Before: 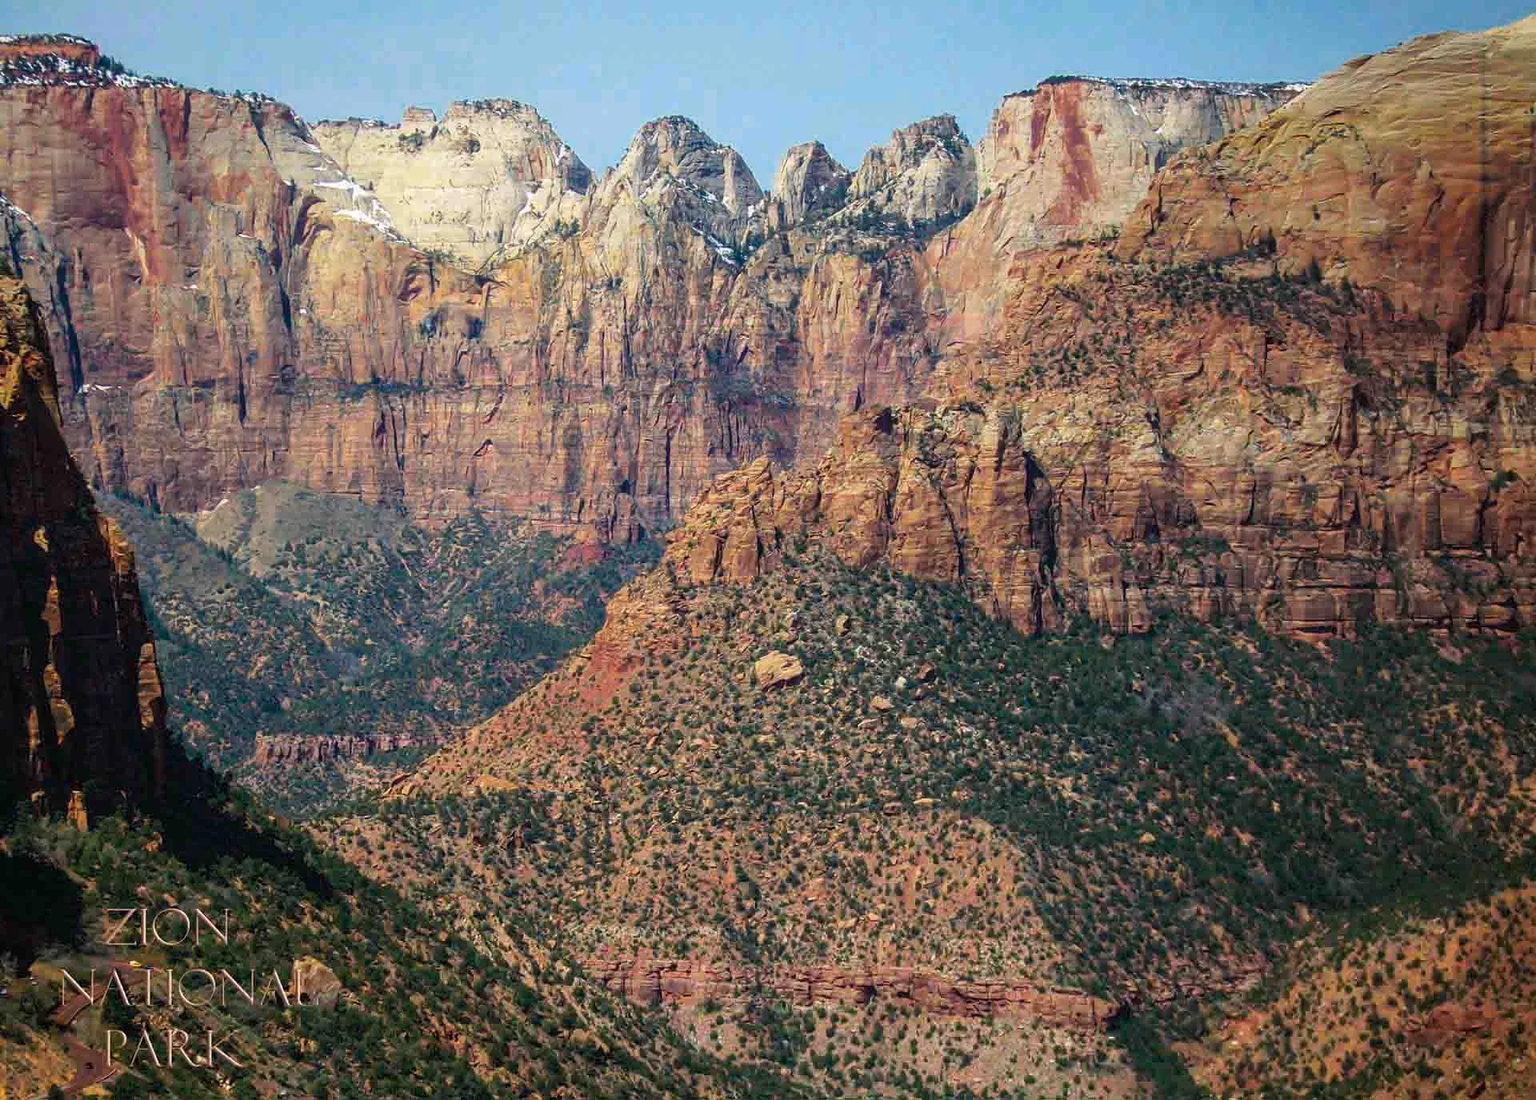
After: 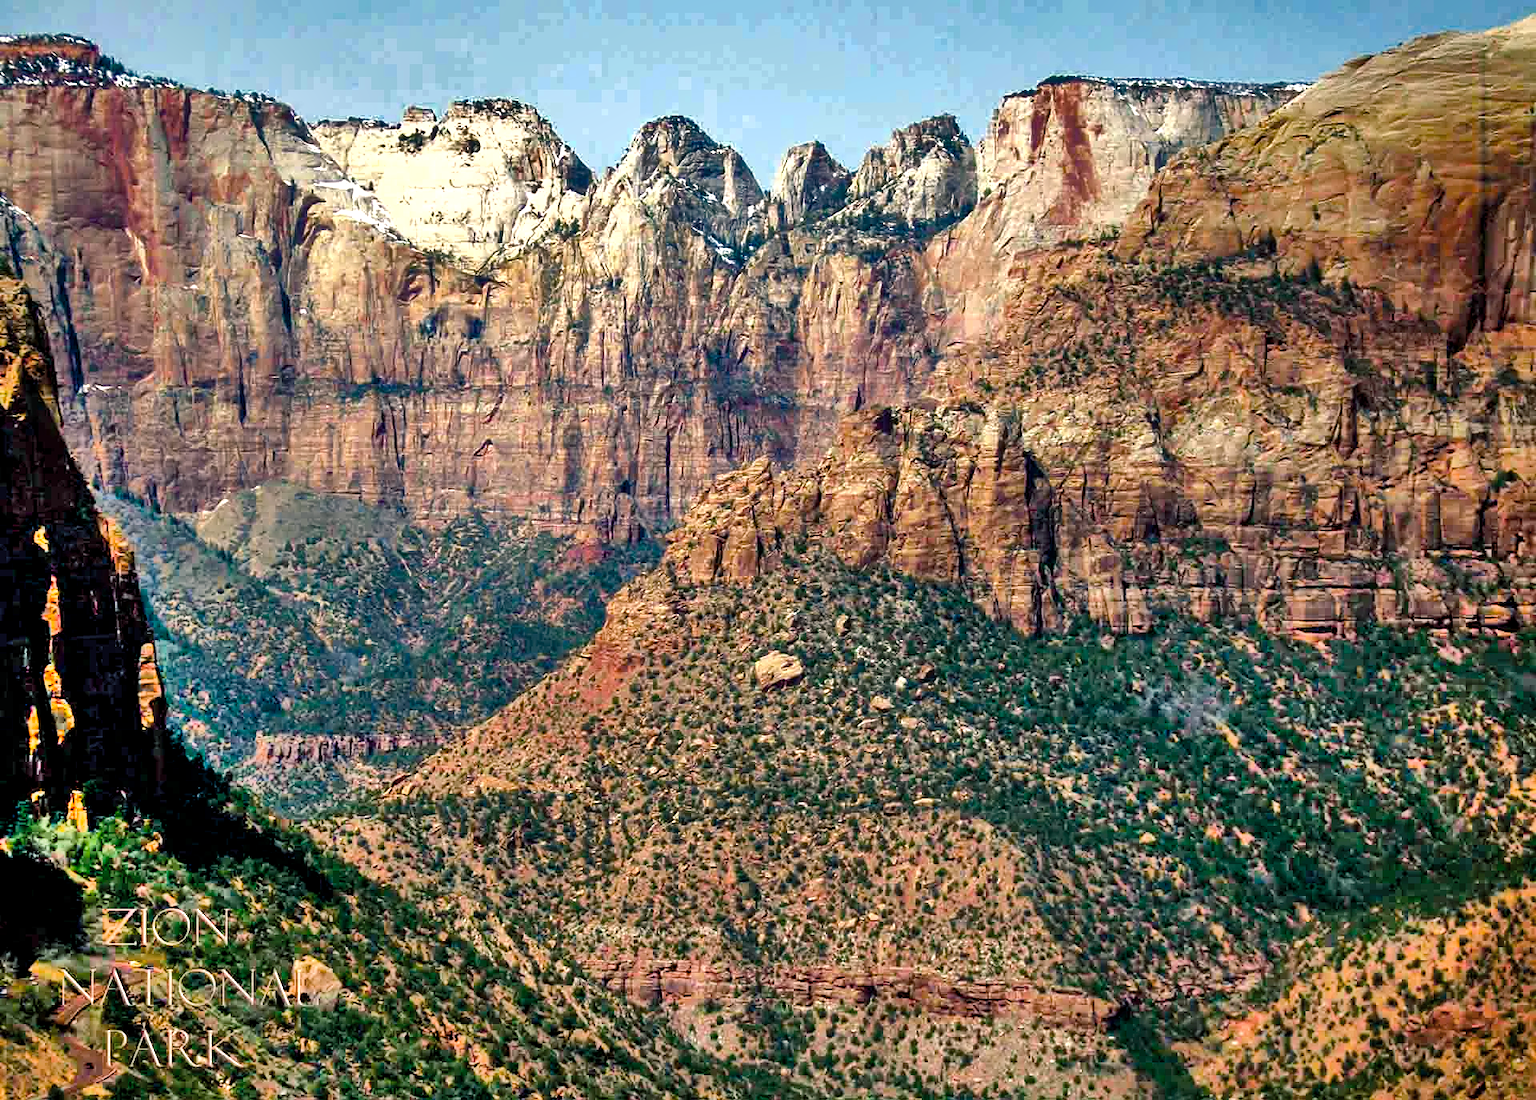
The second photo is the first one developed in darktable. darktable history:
color balance rgb: shadows lift › chroma 2.79%, shadows lift › hue 190.66°, power › hue 171.85°, highlights gain › chroma 2.16%, highlights gain › hue 75.26°, global offset › luminance -0.51%, perceptual saturation grading › highlights -33.8%, perceptual saturation grading › mid-tones 14.98%, perceptual saturation grading › shadows 48.43%, perceptual brilliance grading › highlights 15.68%, perceptual brilliance grading › mid-tones 6.62%, perceptual brilliance grading › shadows -14.98%, global vibrance 11.32%, contrast 5.05%
shadows and highlights: shadows 75, highlights -60.85, soften with gaussian
